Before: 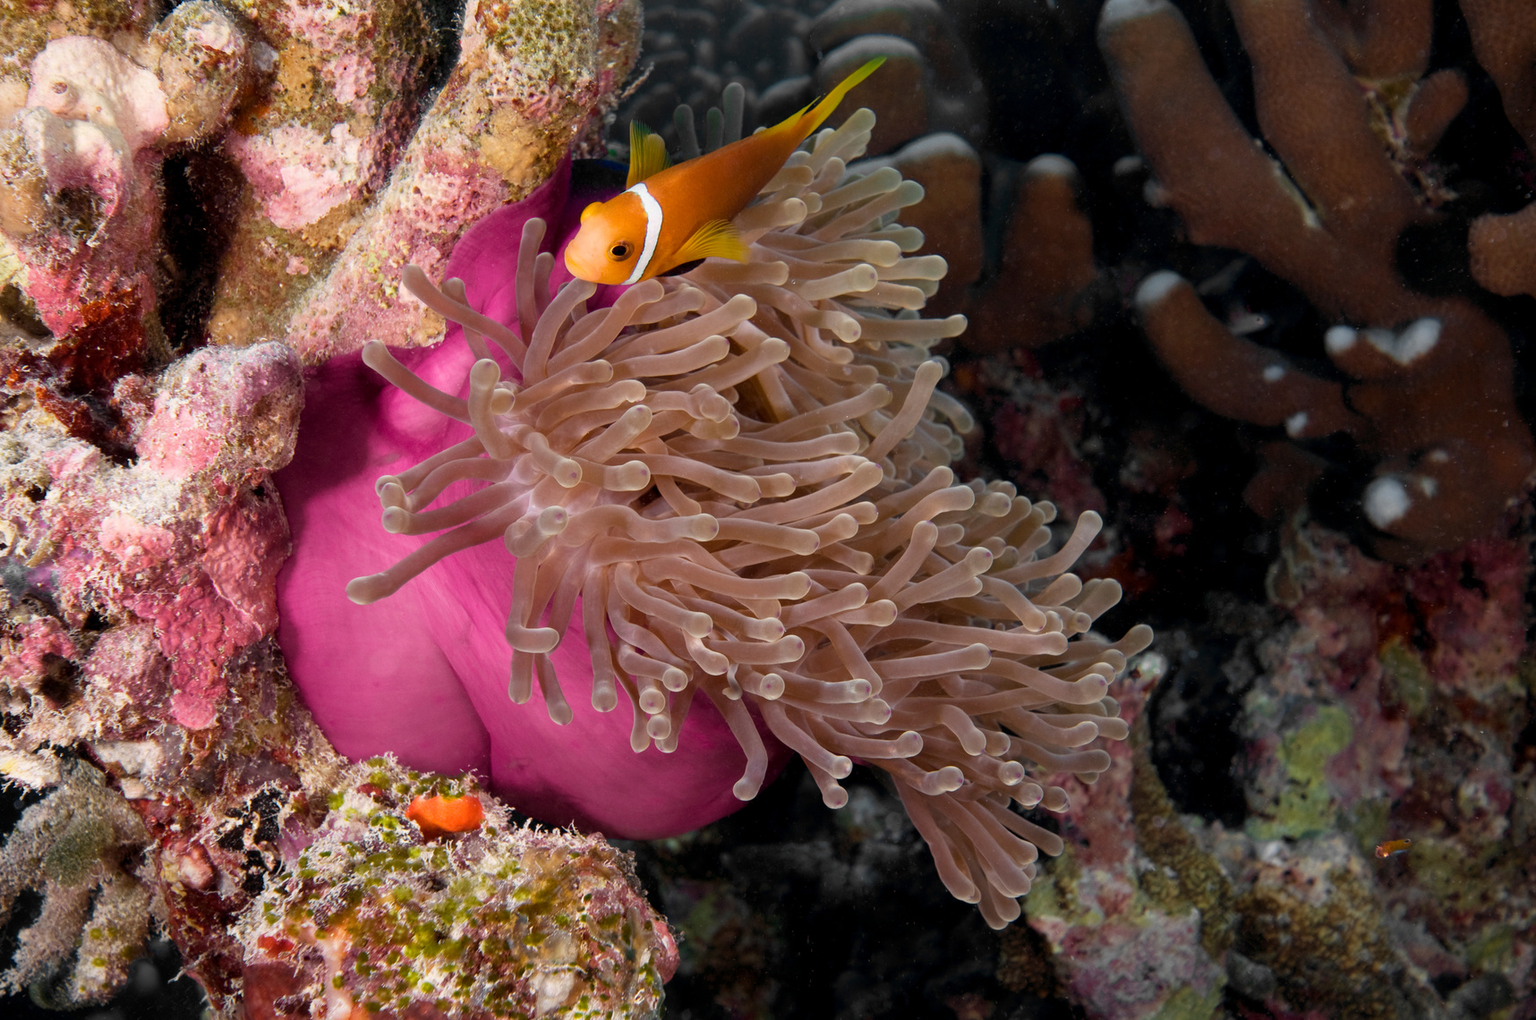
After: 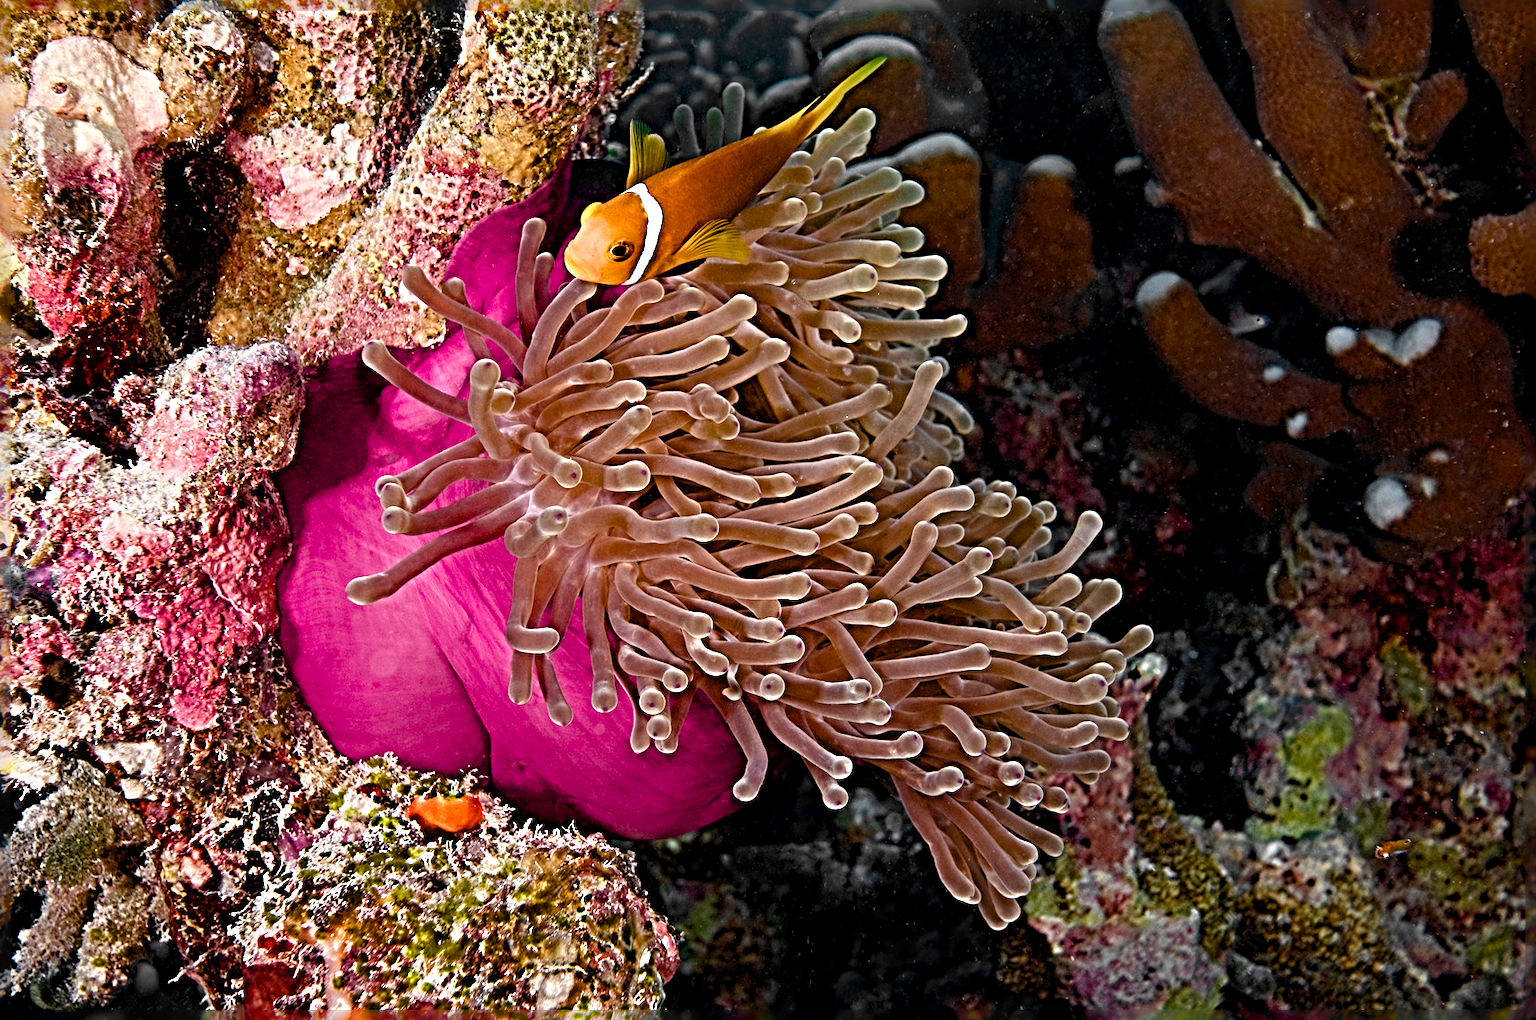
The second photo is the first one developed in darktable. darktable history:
tone equalizer: on, module defaults
color balance rgb: perceptual saturation grading › global saturation 20%, perceptual saturation grading › highlights -25.26%, perceptual saturation grading › shadows 49.955%, global vibrance 20%
sharpen: radius 6.27, amount 1.806, threshold 0.08
